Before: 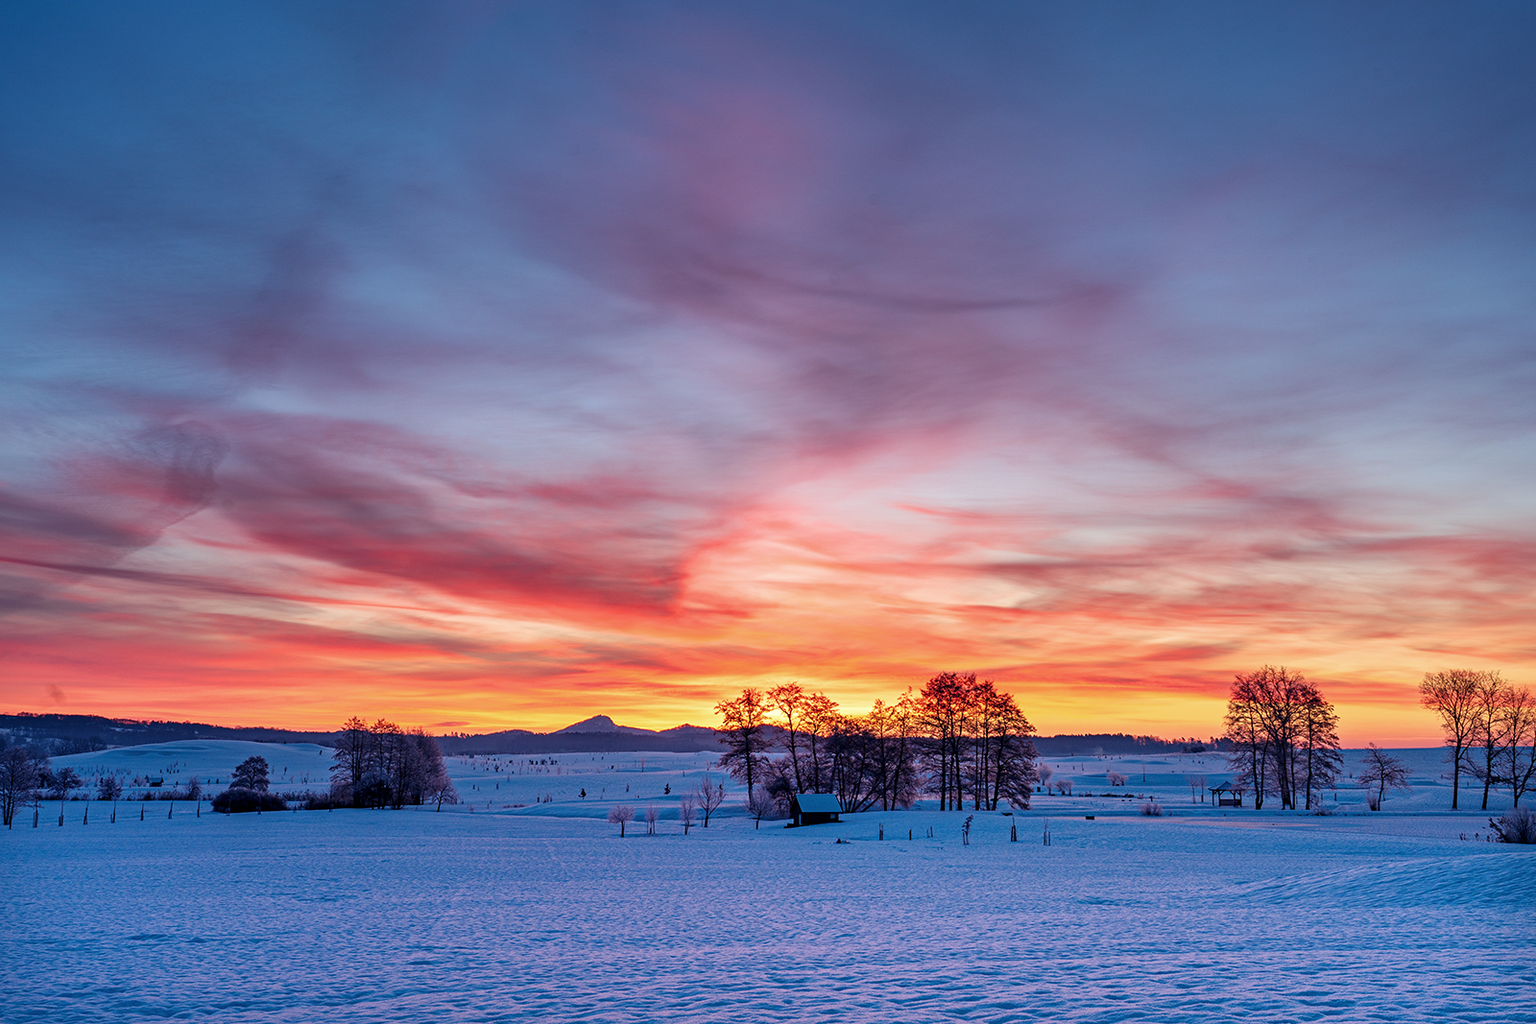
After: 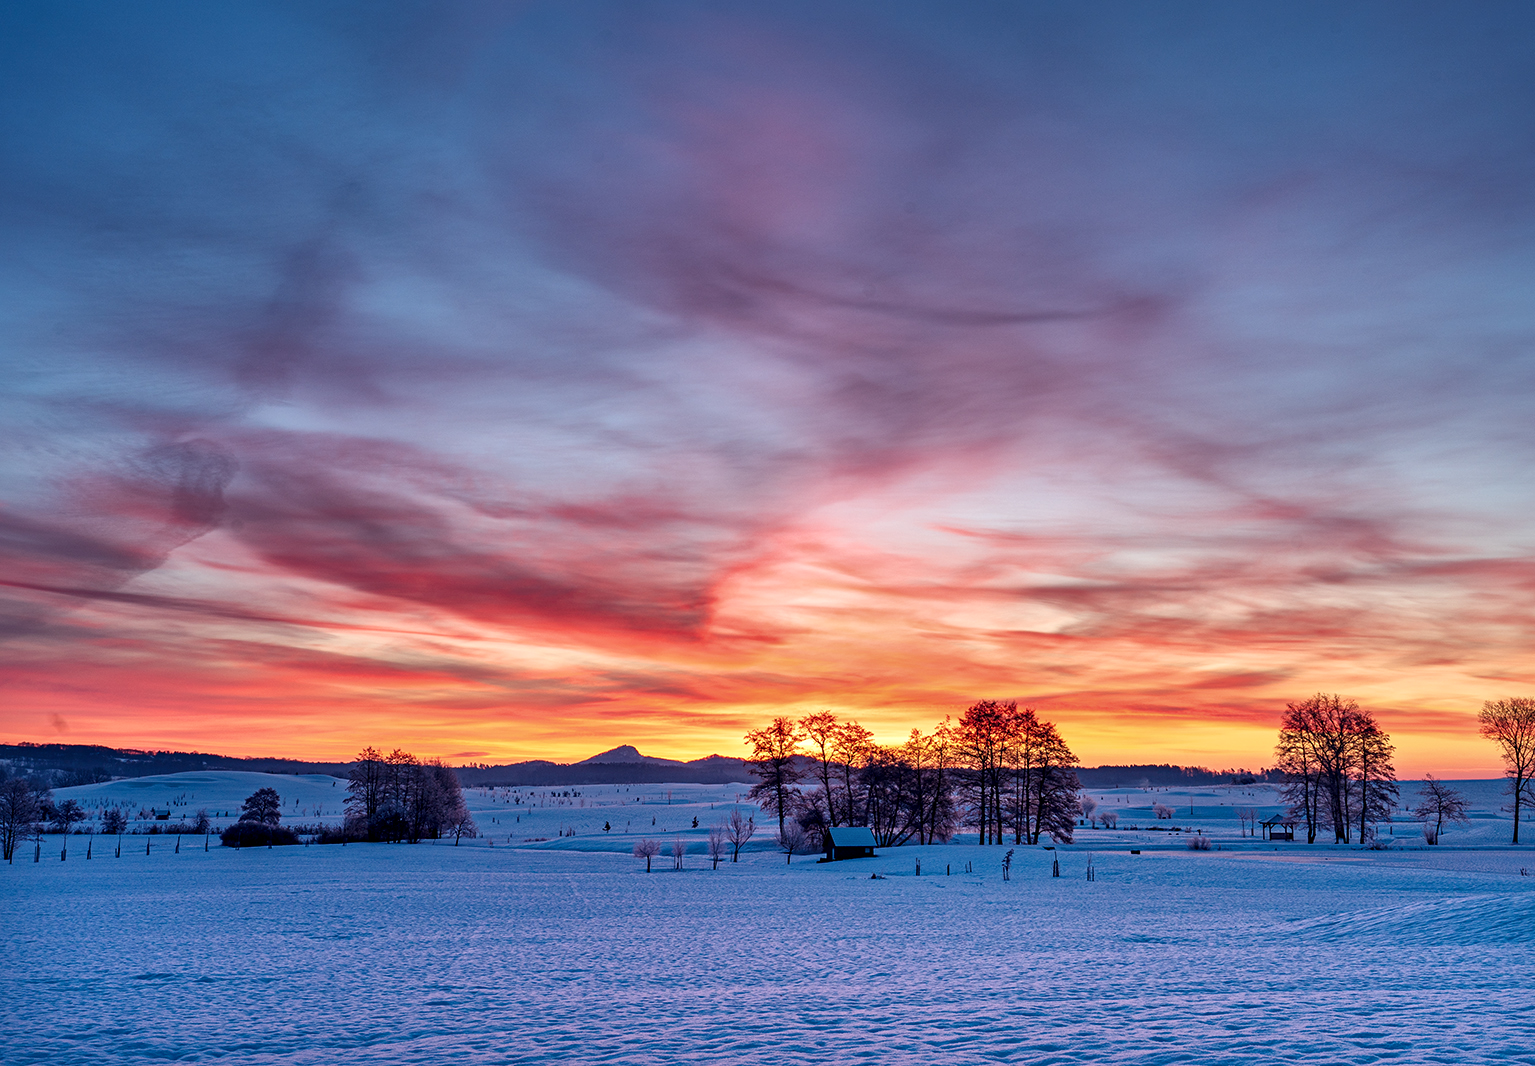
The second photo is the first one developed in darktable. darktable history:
crop: right 4.001%, bottom 0.032%
local contrast: mode bilateral grid, contrast 20, coarseness 51, detail 141%, midtone range 0.2
